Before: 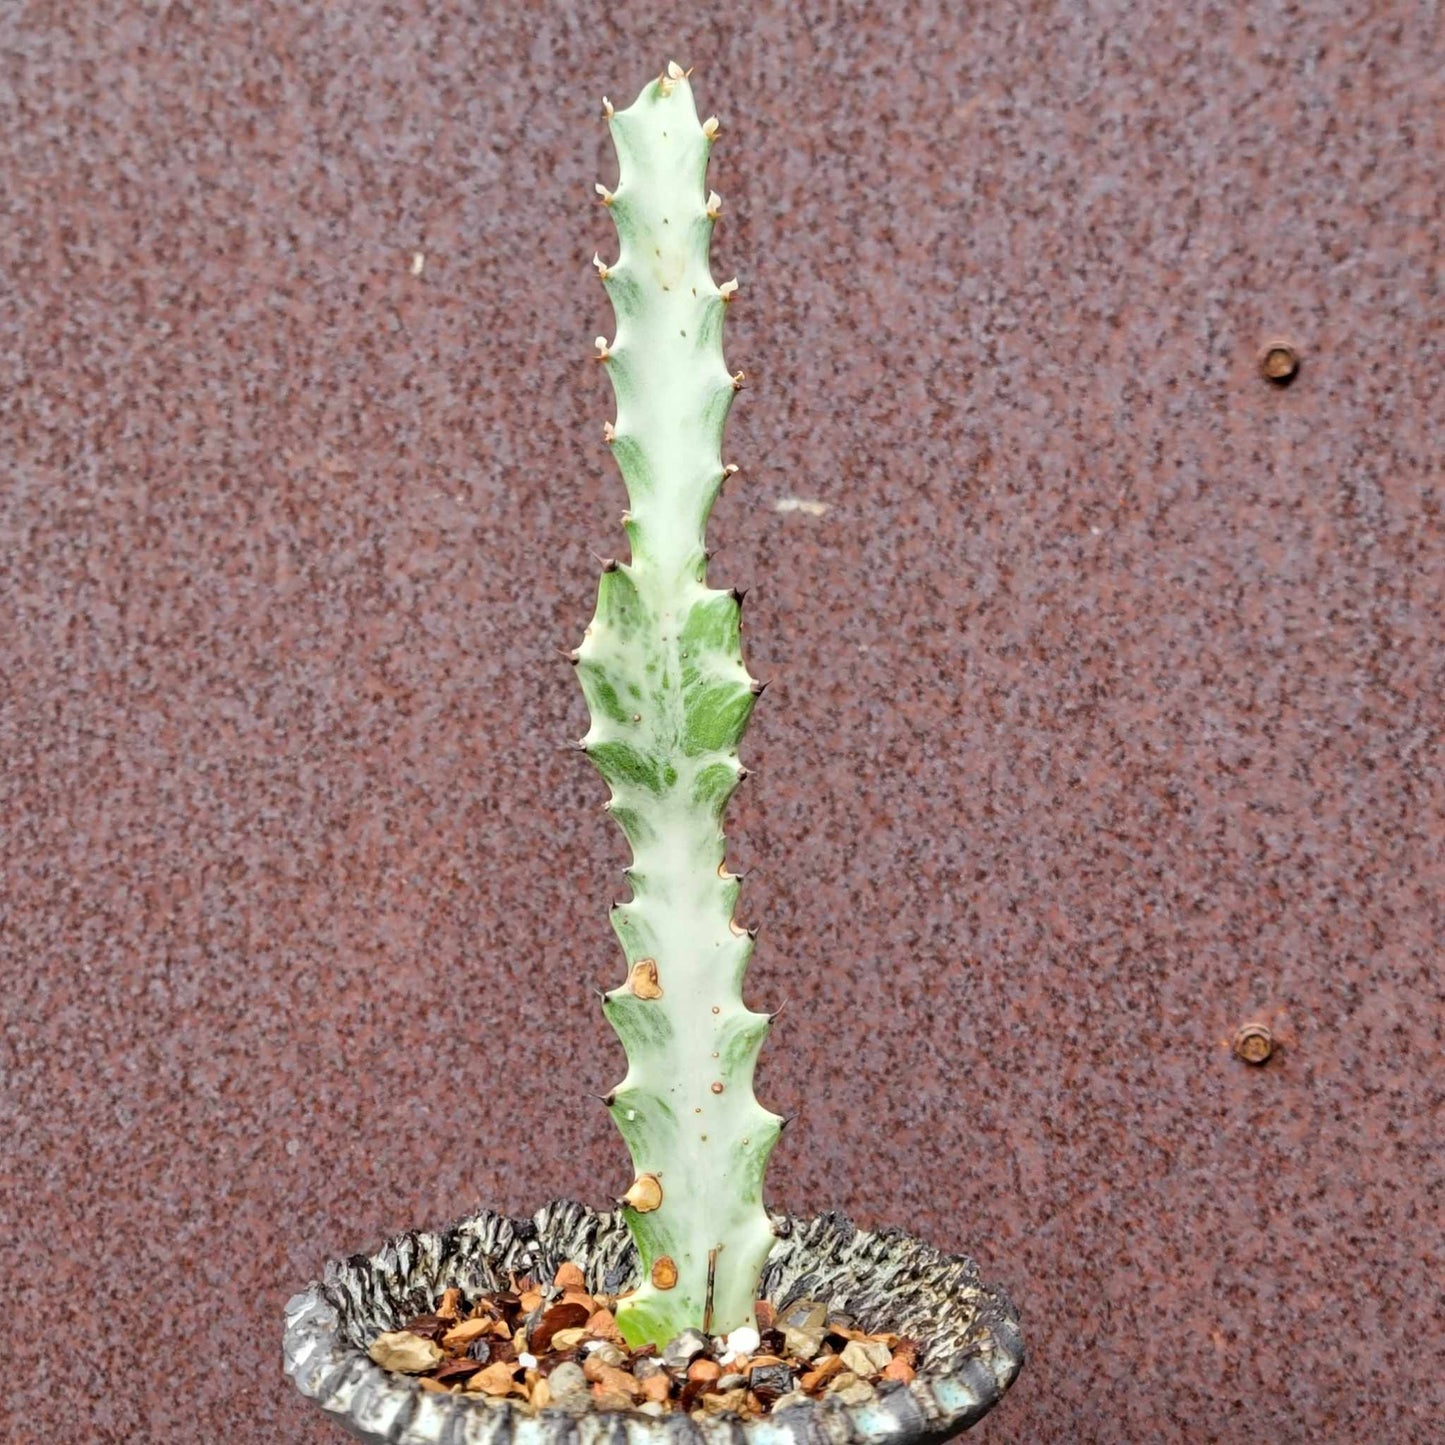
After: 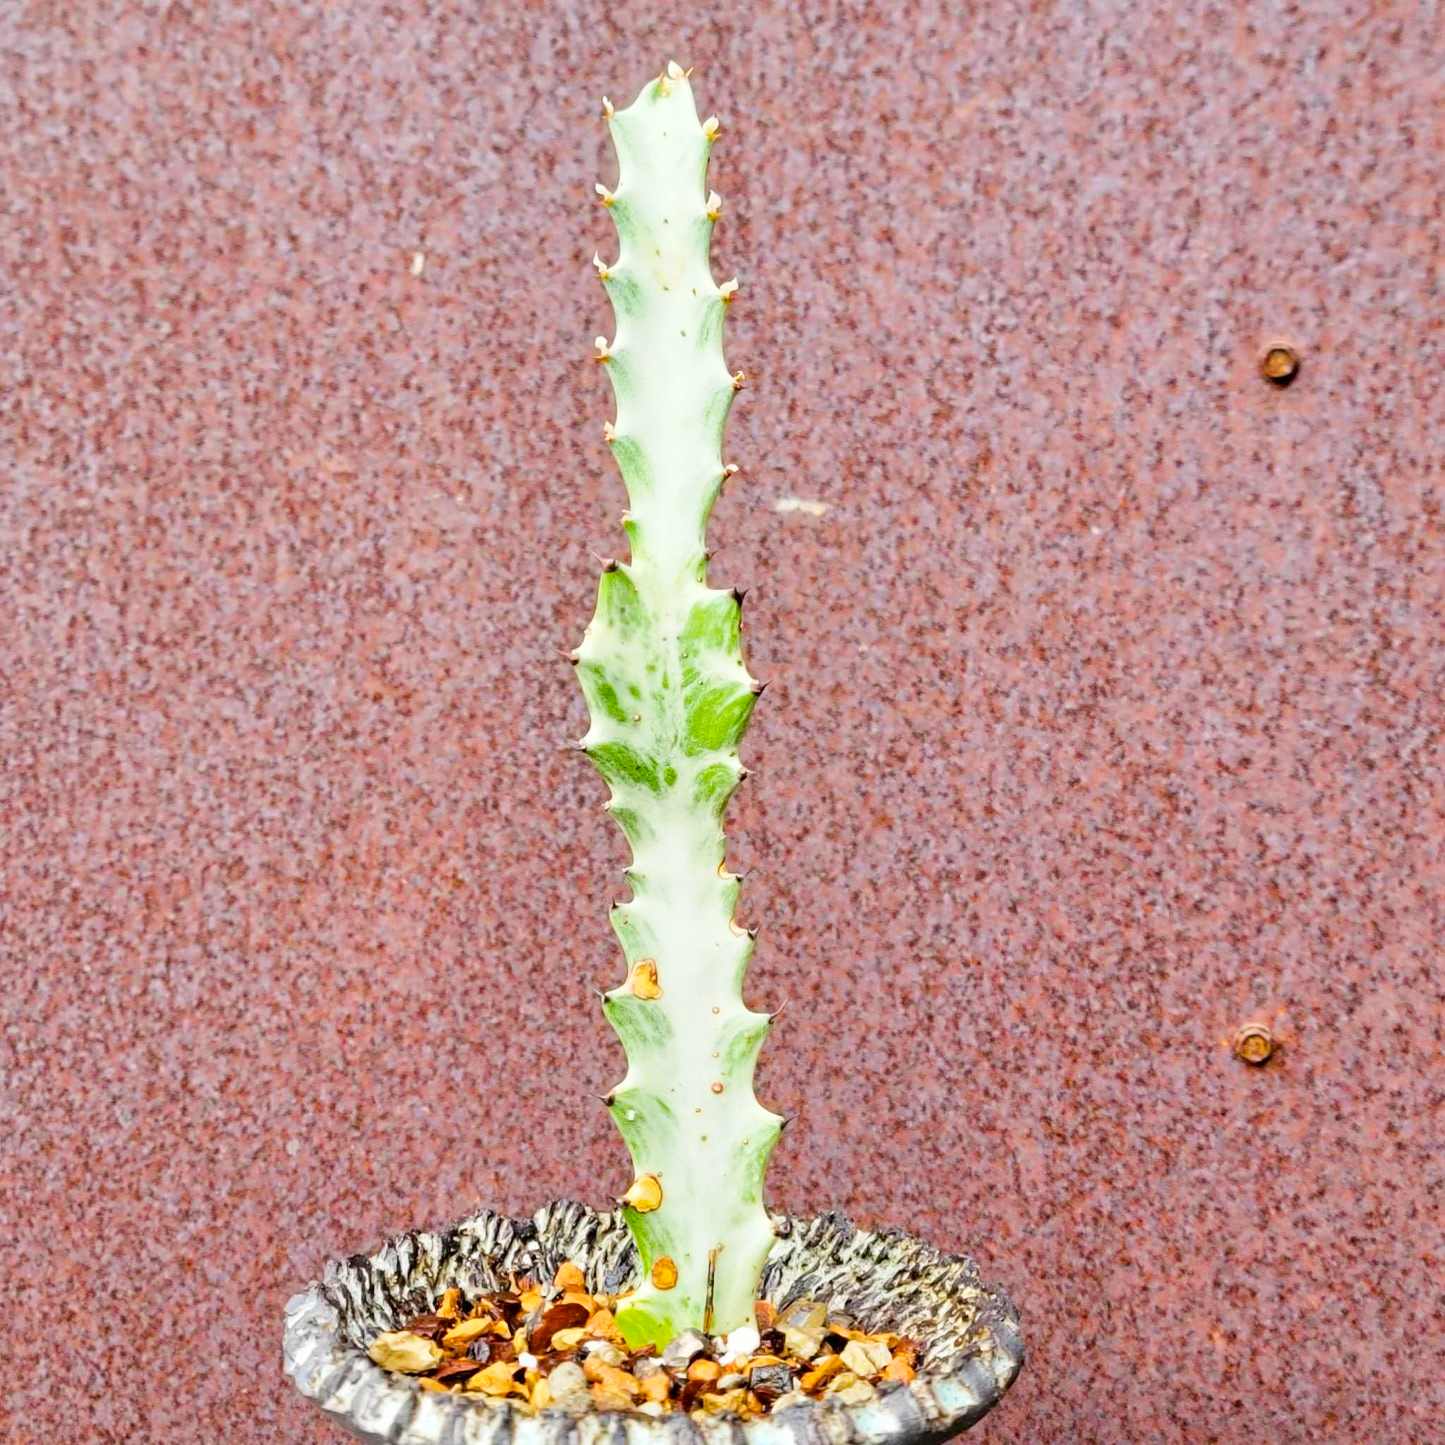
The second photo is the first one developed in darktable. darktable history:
color balance rgb: linear chroma grading › global chroma 15%, perceptual saturation grading › global saturation 30%
base curve: curves: ch0 [(0, 0) (0.204, 0.334) (0.55, 0.733) (1, 1)], preserve colors none
